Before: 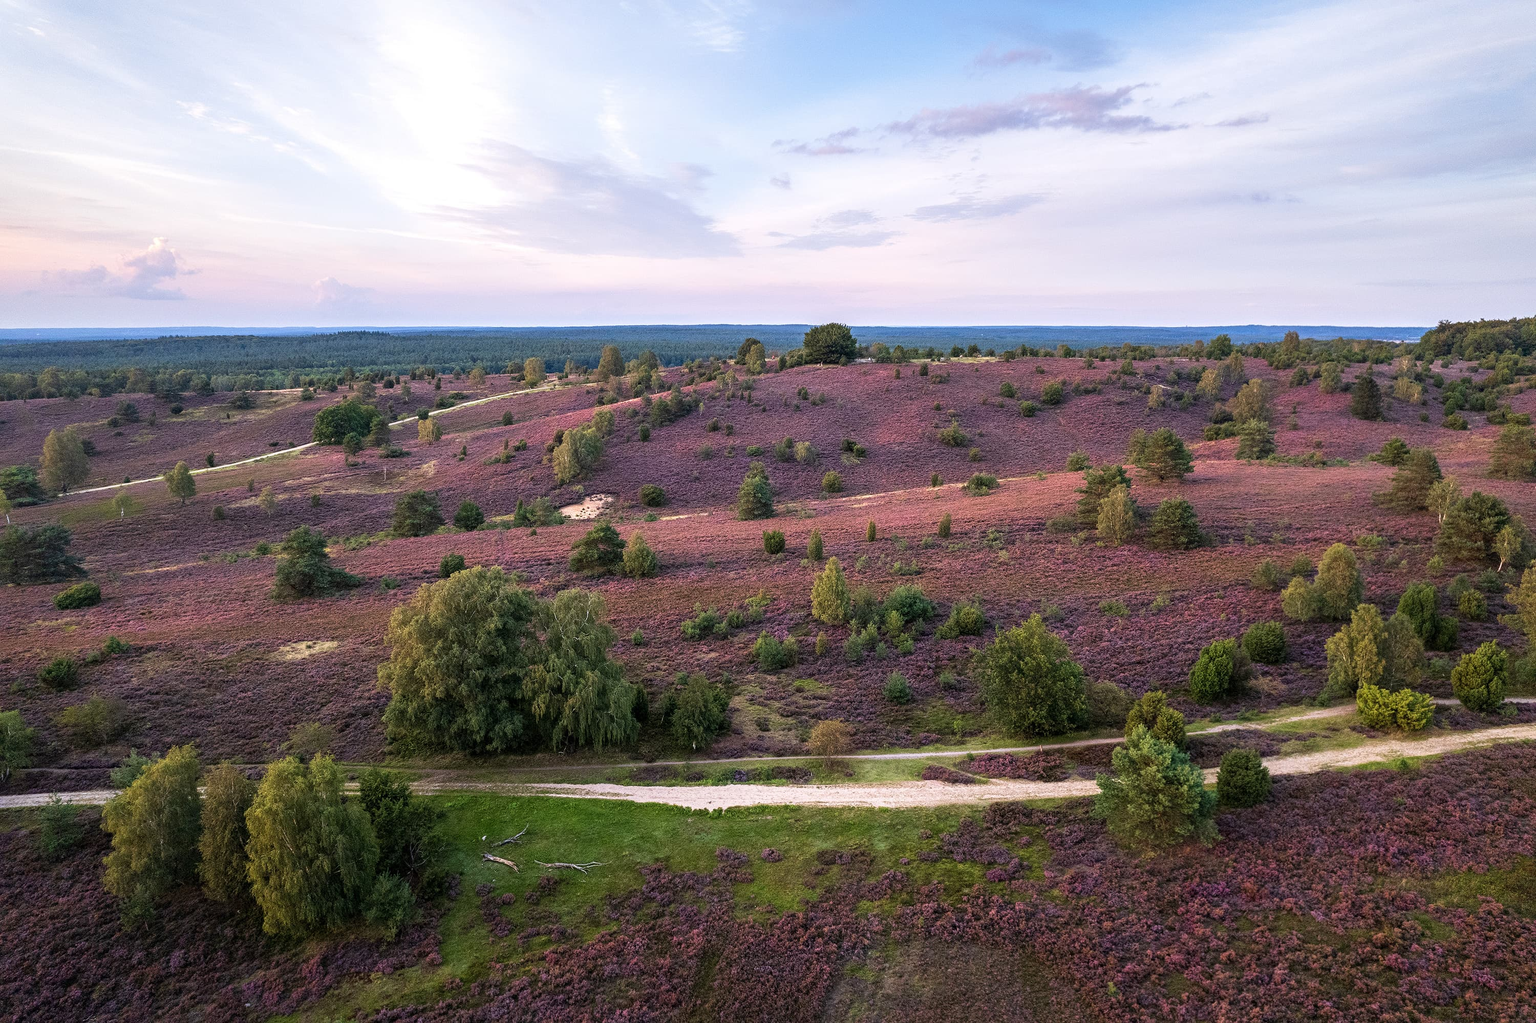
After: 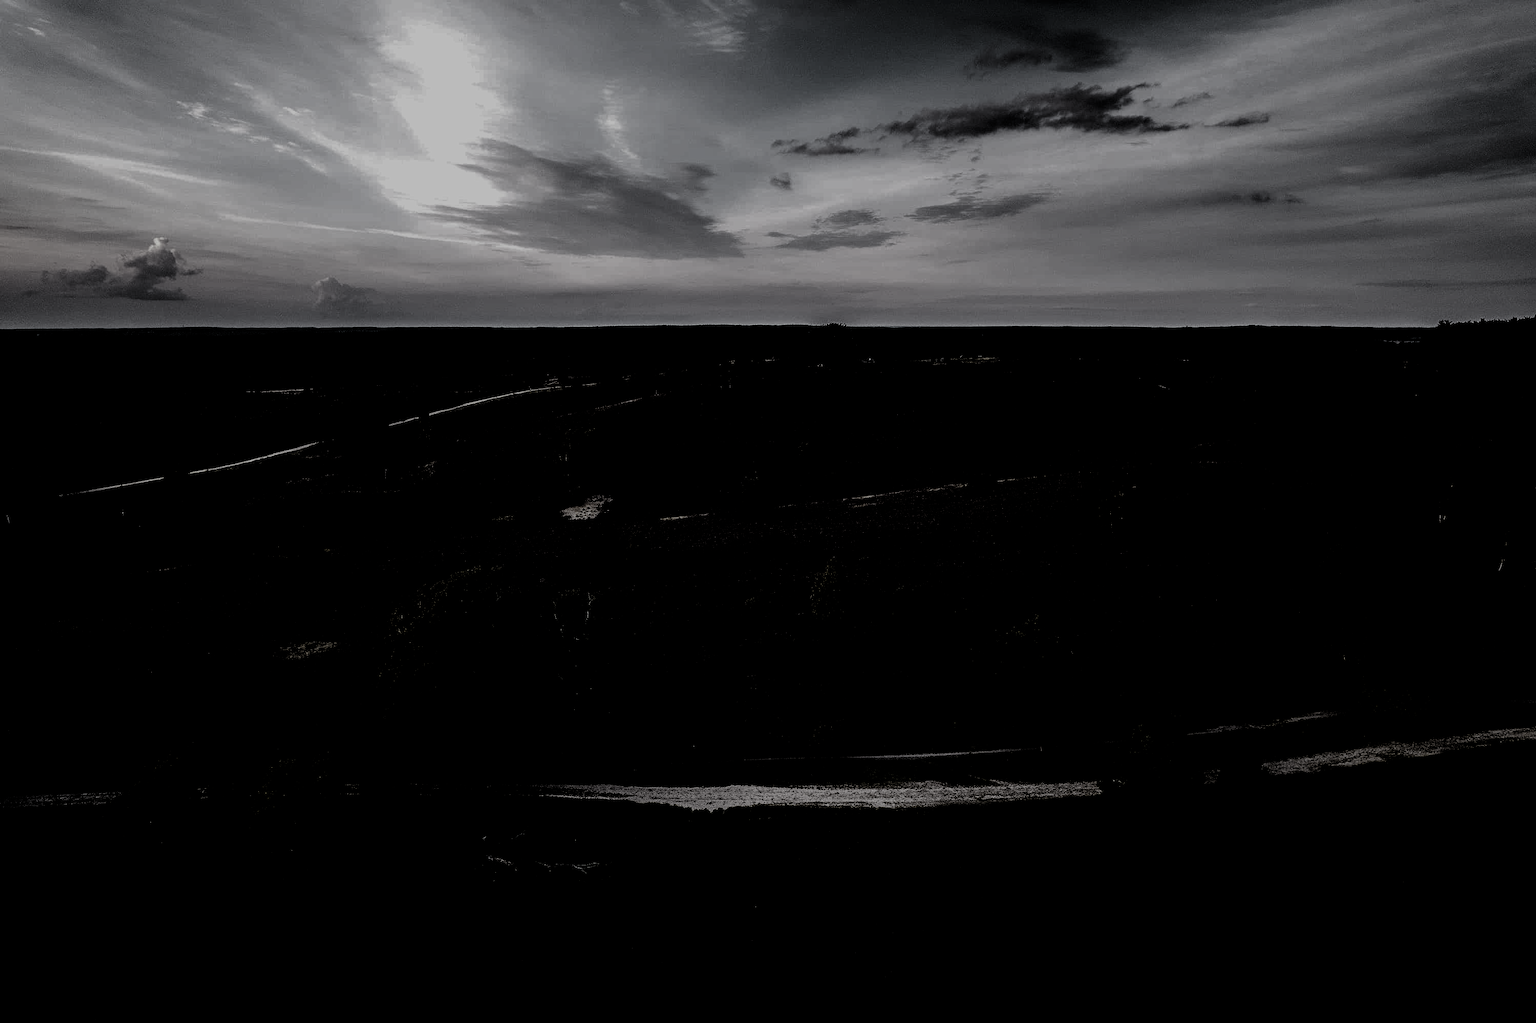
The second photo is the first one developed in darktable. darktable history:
levels: levels [0.721, 0.937, 0.997]
tone curve: curves: ch0 [(0, 0) (0.105, 0.068) (0.195, 0.162) (0.283, 0.283) (0.384, 0.404) (0.485, 0.531) (0.638, 0.681) (0.795, 0.879) (1, 0.977)]; ch1 [(0, 0) (0.161, 0.092) (0.35, 0.33) (0.379, 0.401) (0.456, 0.469) (0.504, 0.498) (0.53, 0.532) (0.58, 0.619) (0.635, 0.671) (1, 1)]; ch2 [(0, 0) (0.371, 0.362) (0.437, 0.437) (0.483, 0.484) (0.53, 0.515) (0.56, 0.58) (0.622, 0.606) (1, 1)], preserve colors none
